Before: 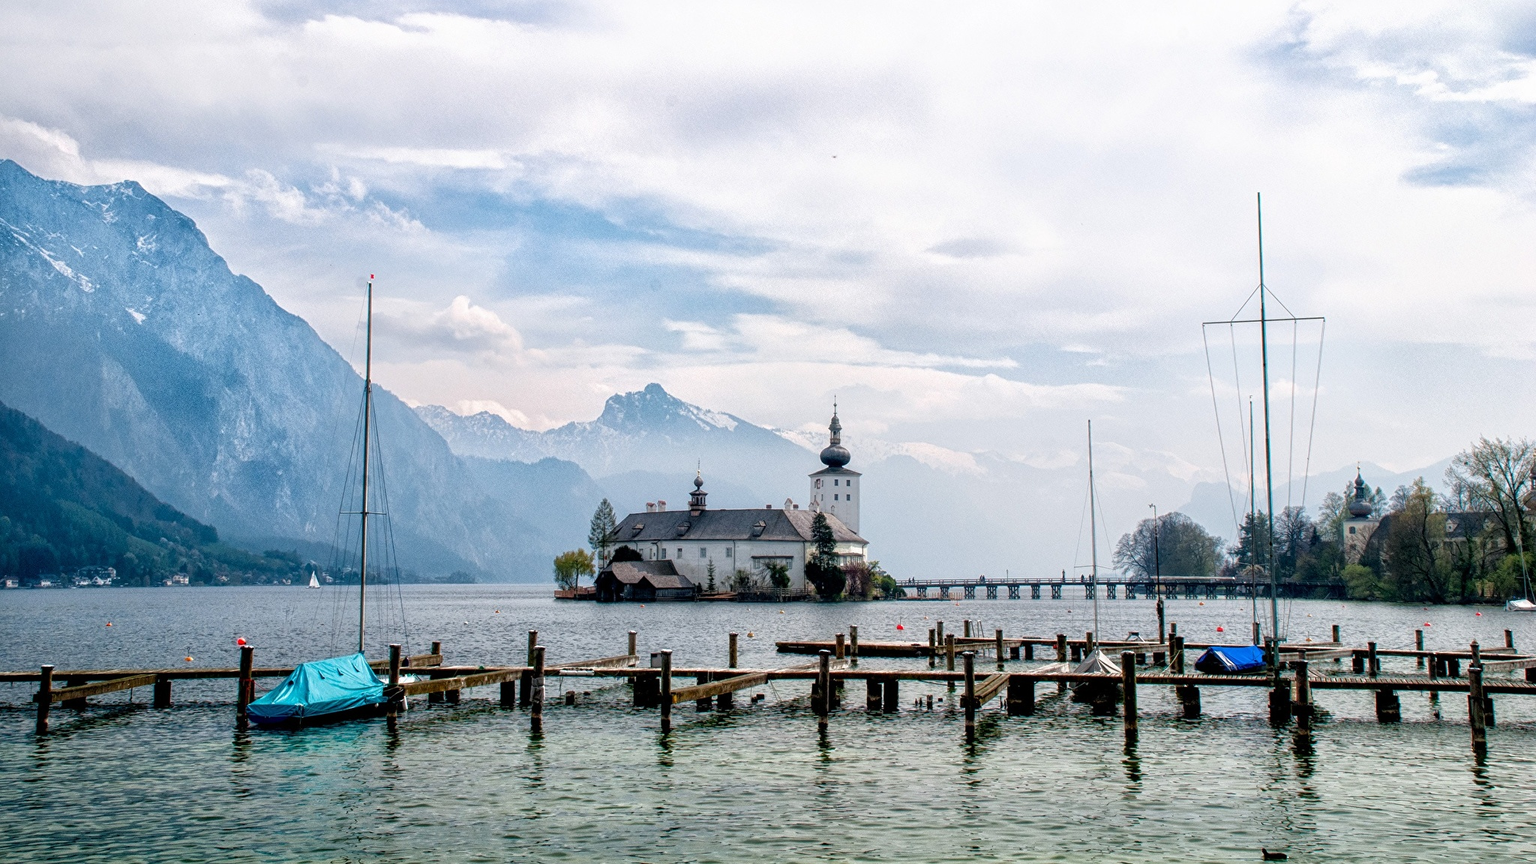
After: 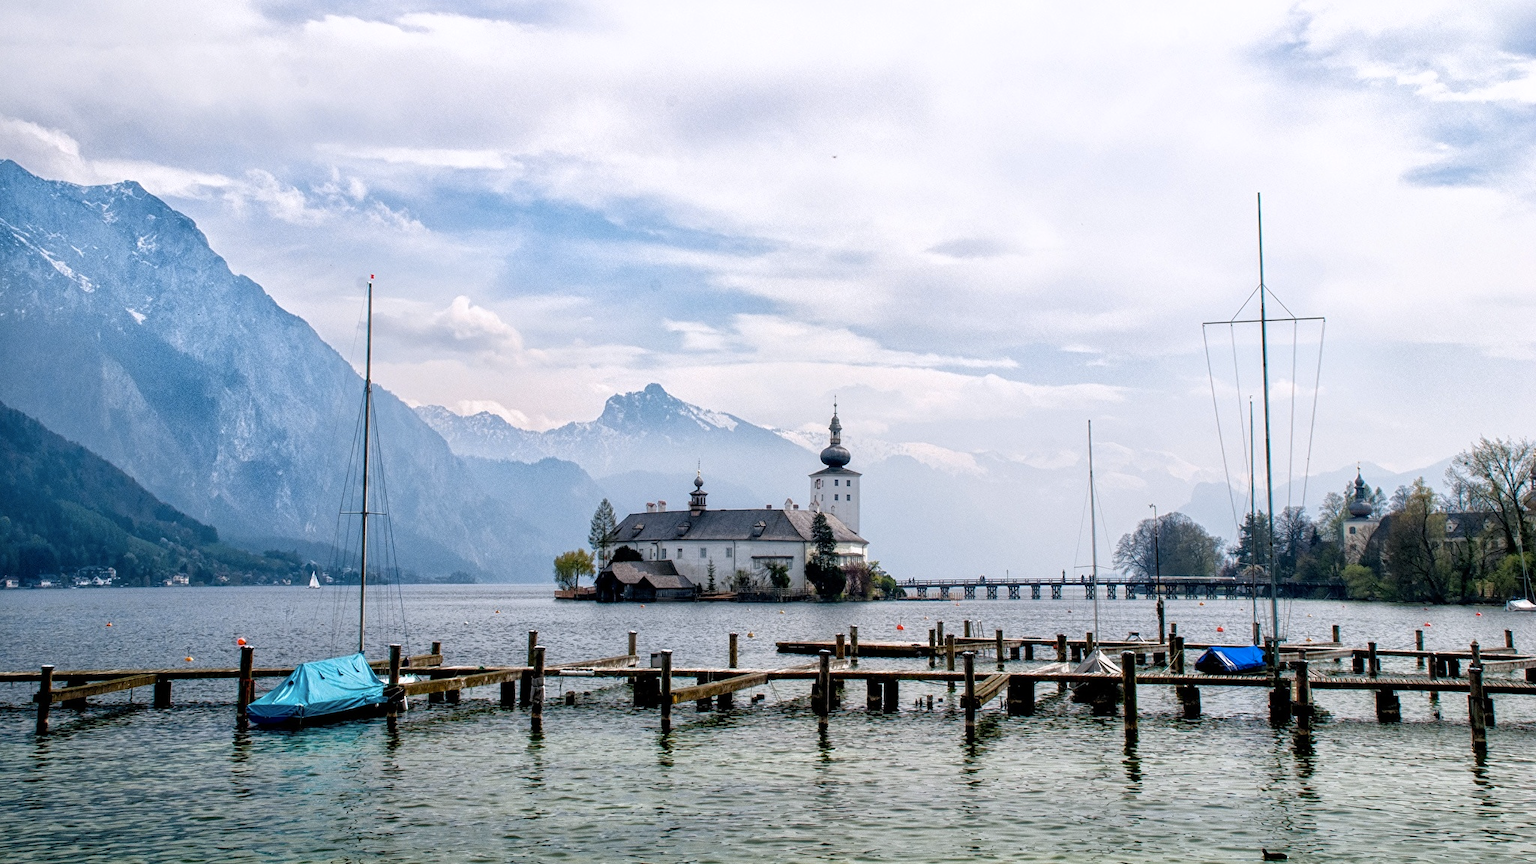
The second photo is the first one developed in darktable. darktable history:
color contrast: green-magenta contrast 0.81
white balance: red 1.004, blue 1.024
